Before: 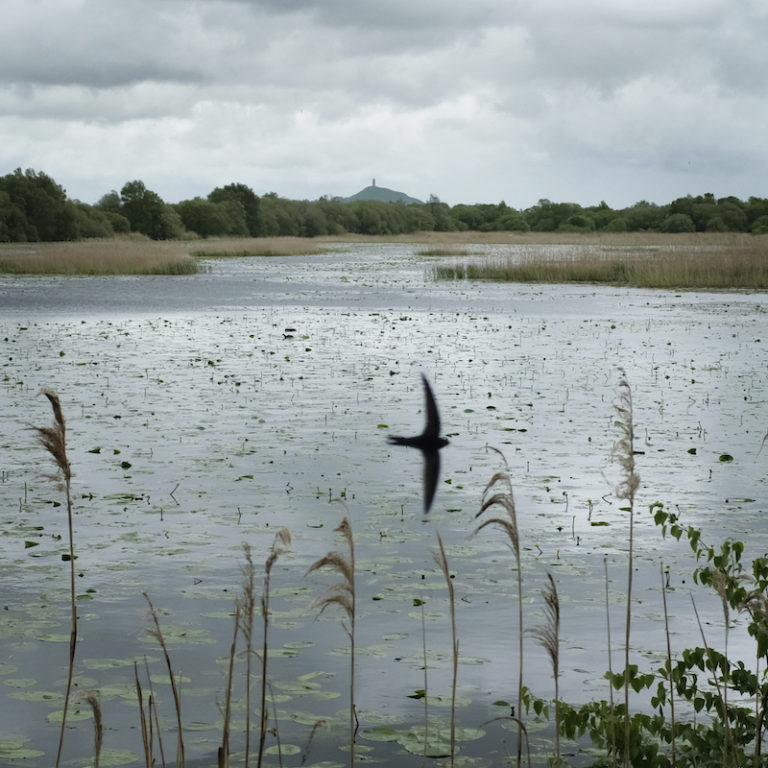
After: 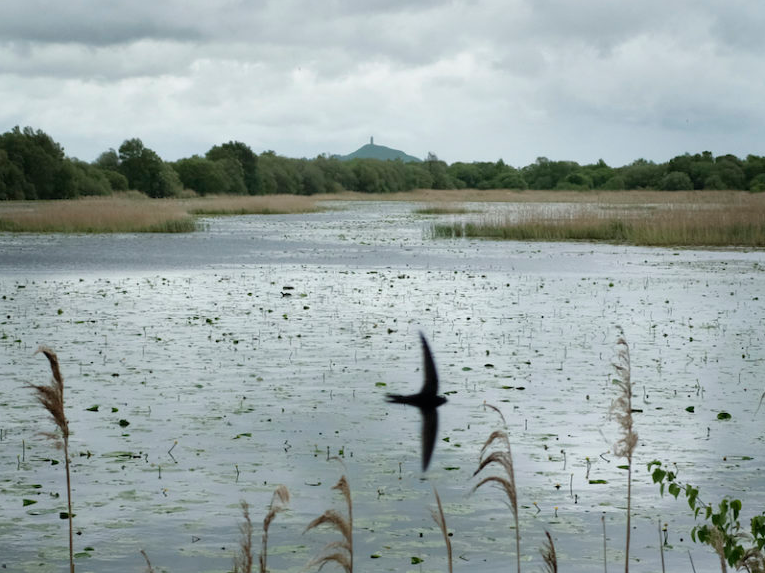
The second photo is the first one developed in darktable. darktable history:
crop: left 0.374%, top 5.472%, bottom 19.793%
